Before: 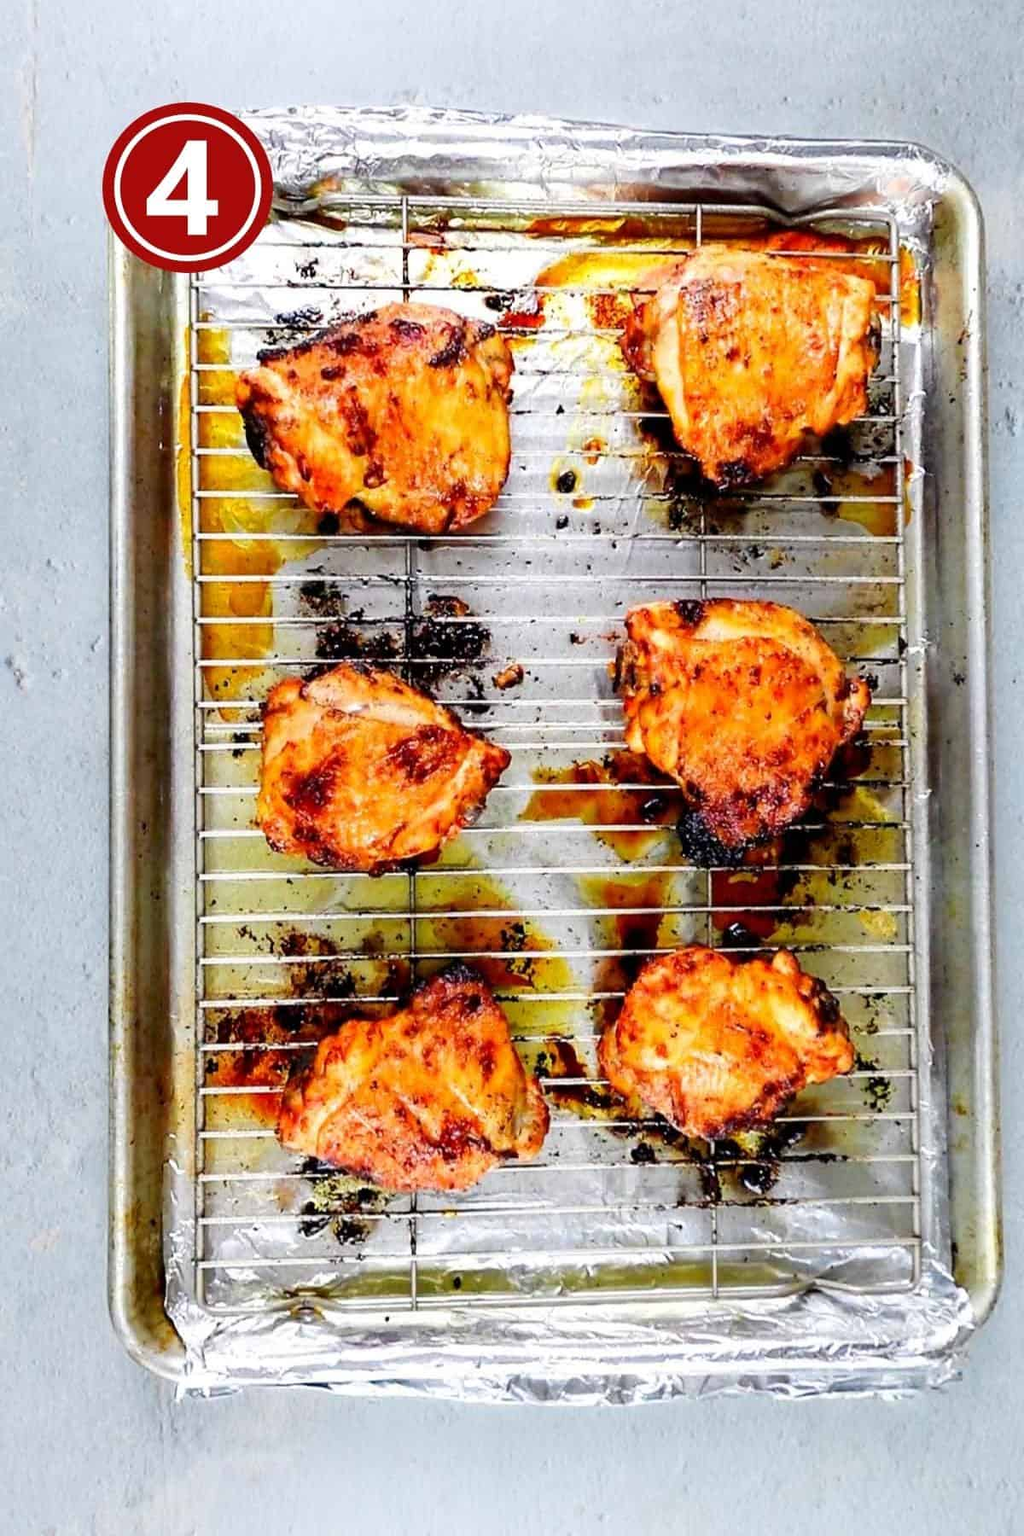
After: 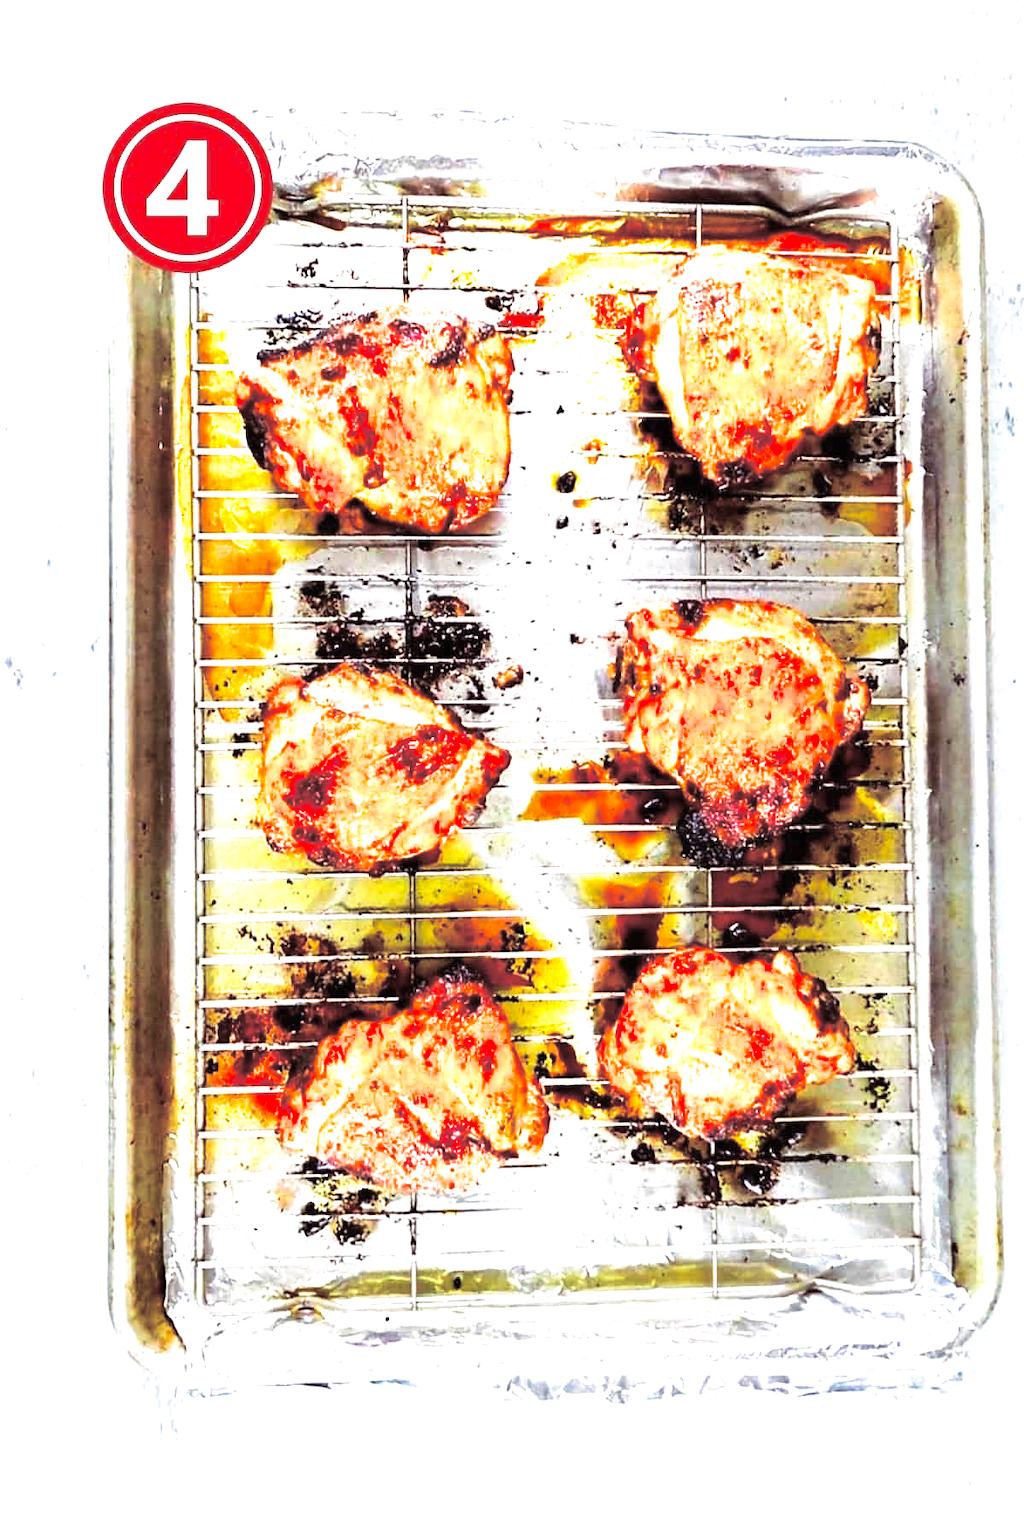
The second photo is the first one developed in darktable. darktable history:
tone equalizer: on, module defaults
contrast brightness saturation: contrast 0.04, saturation 0.16
exposure: black level correction 0, exposure 1.125 EV, compensate exposure bias true, compensate highlight preservation false
split-toning: shadows › saturation 0.24, highlights › hue 54°, highlights › saturation 0.24
